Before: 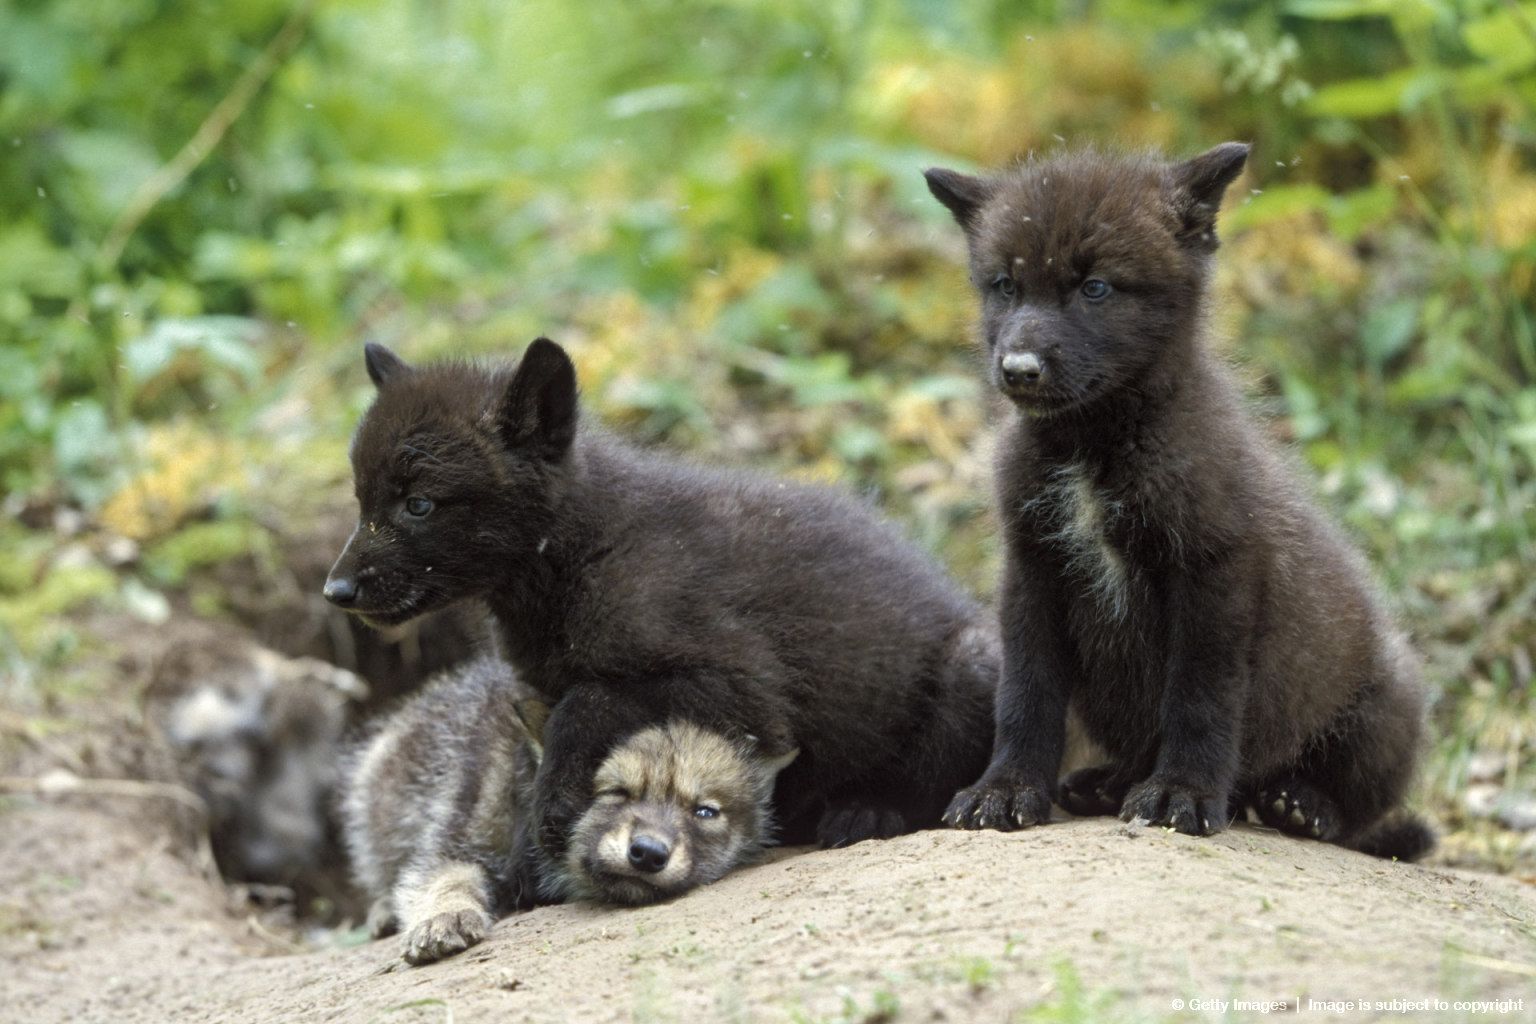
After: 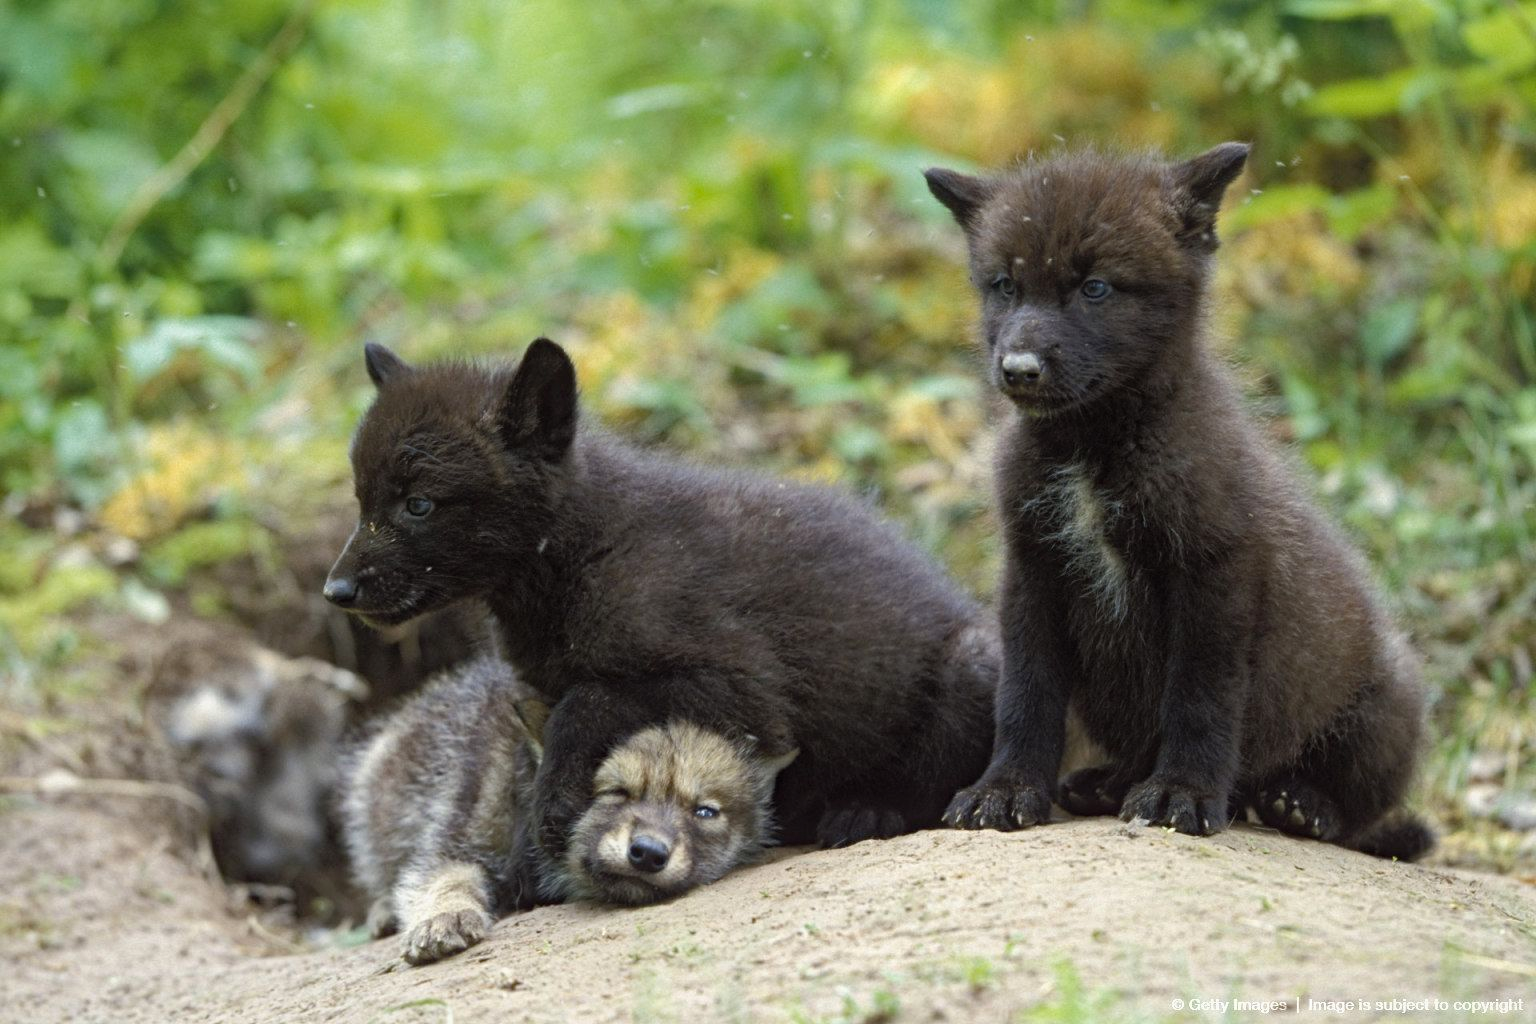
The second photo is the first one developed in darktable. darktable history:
haze removal: adaptive false
contrast equalizer: octaves 7, y [[0.5, 0.488, 0.462, 0.461, 0.491, 0.5], [0.5 ×6], [0.5 ×6], [0 ×6], [0 ×6]]
